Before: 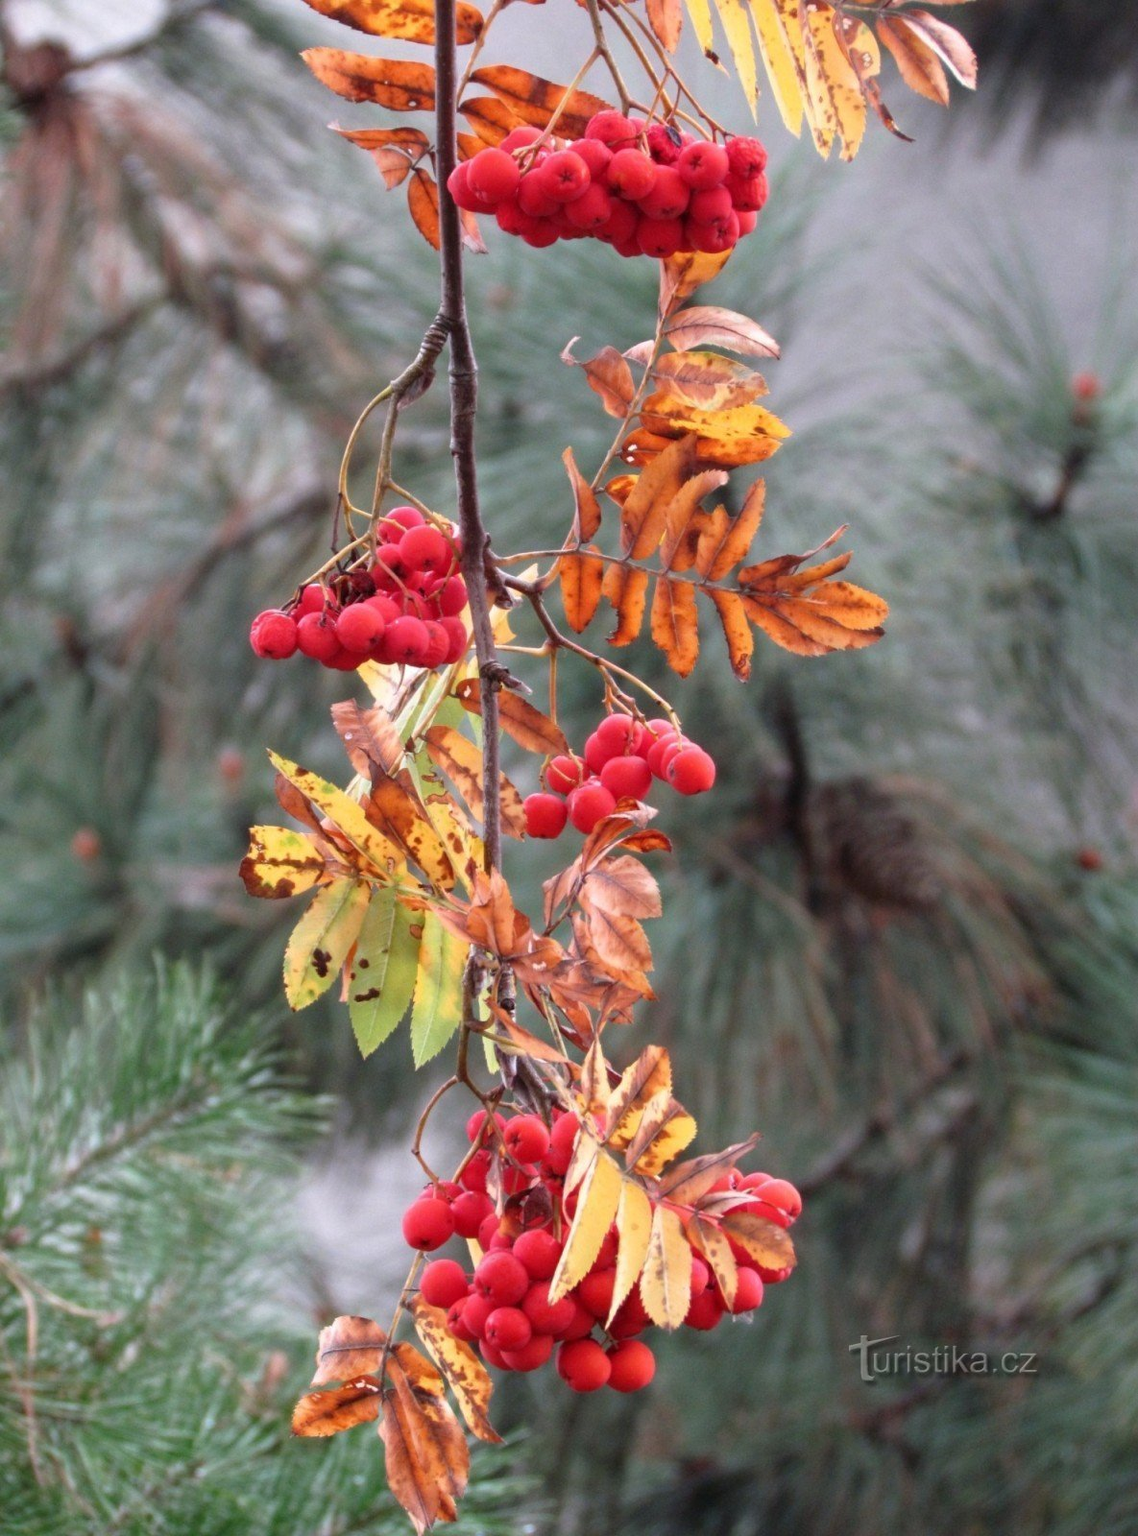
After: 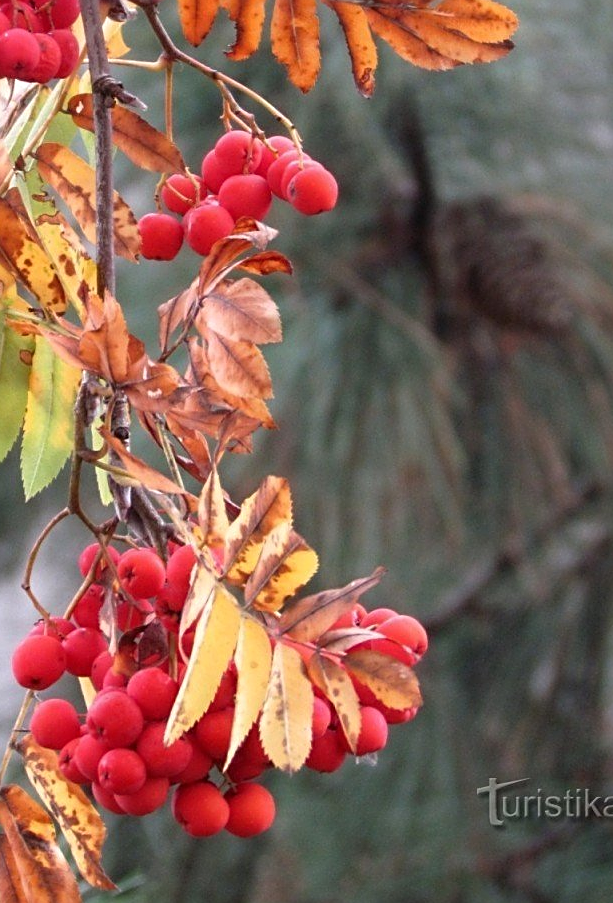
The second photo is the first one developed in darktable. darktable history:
crop: left 34.353%, top 38.352%, right 13.869%, bottom 5.189%
sharpen: on, module defaults
tone equalizer: on, module defaults
